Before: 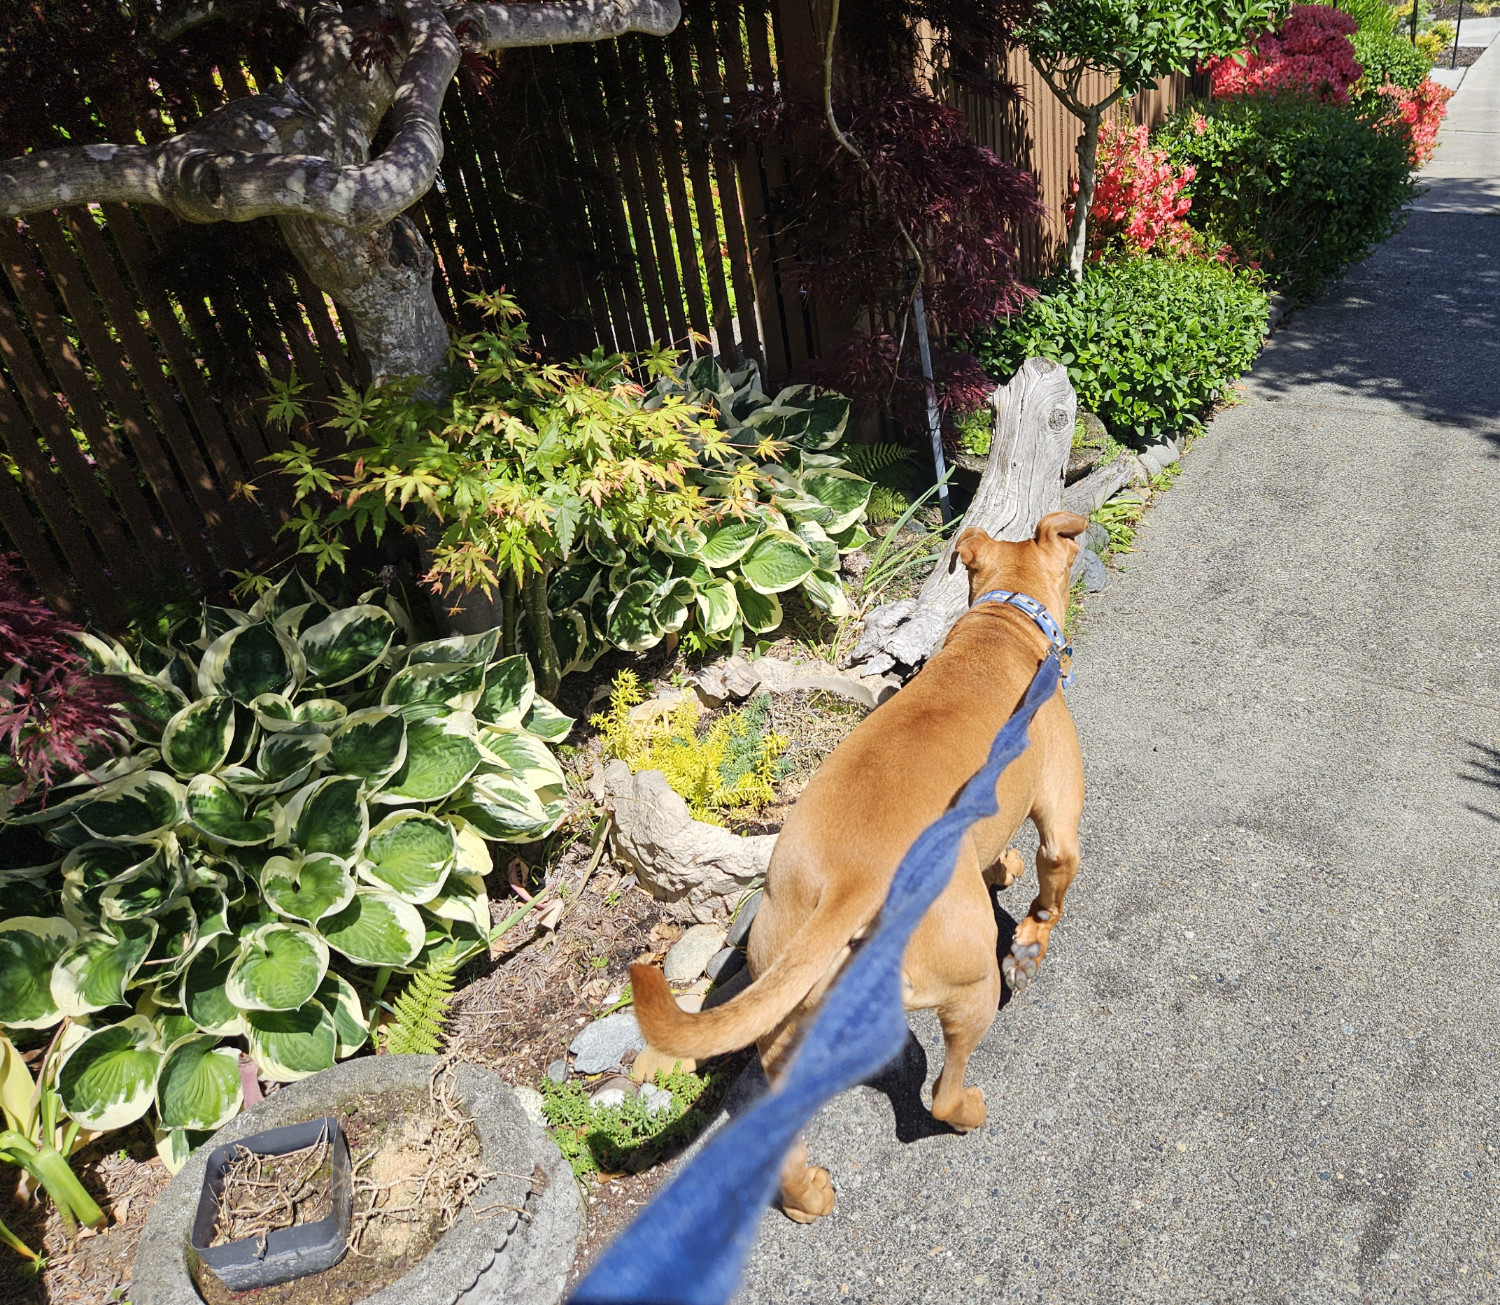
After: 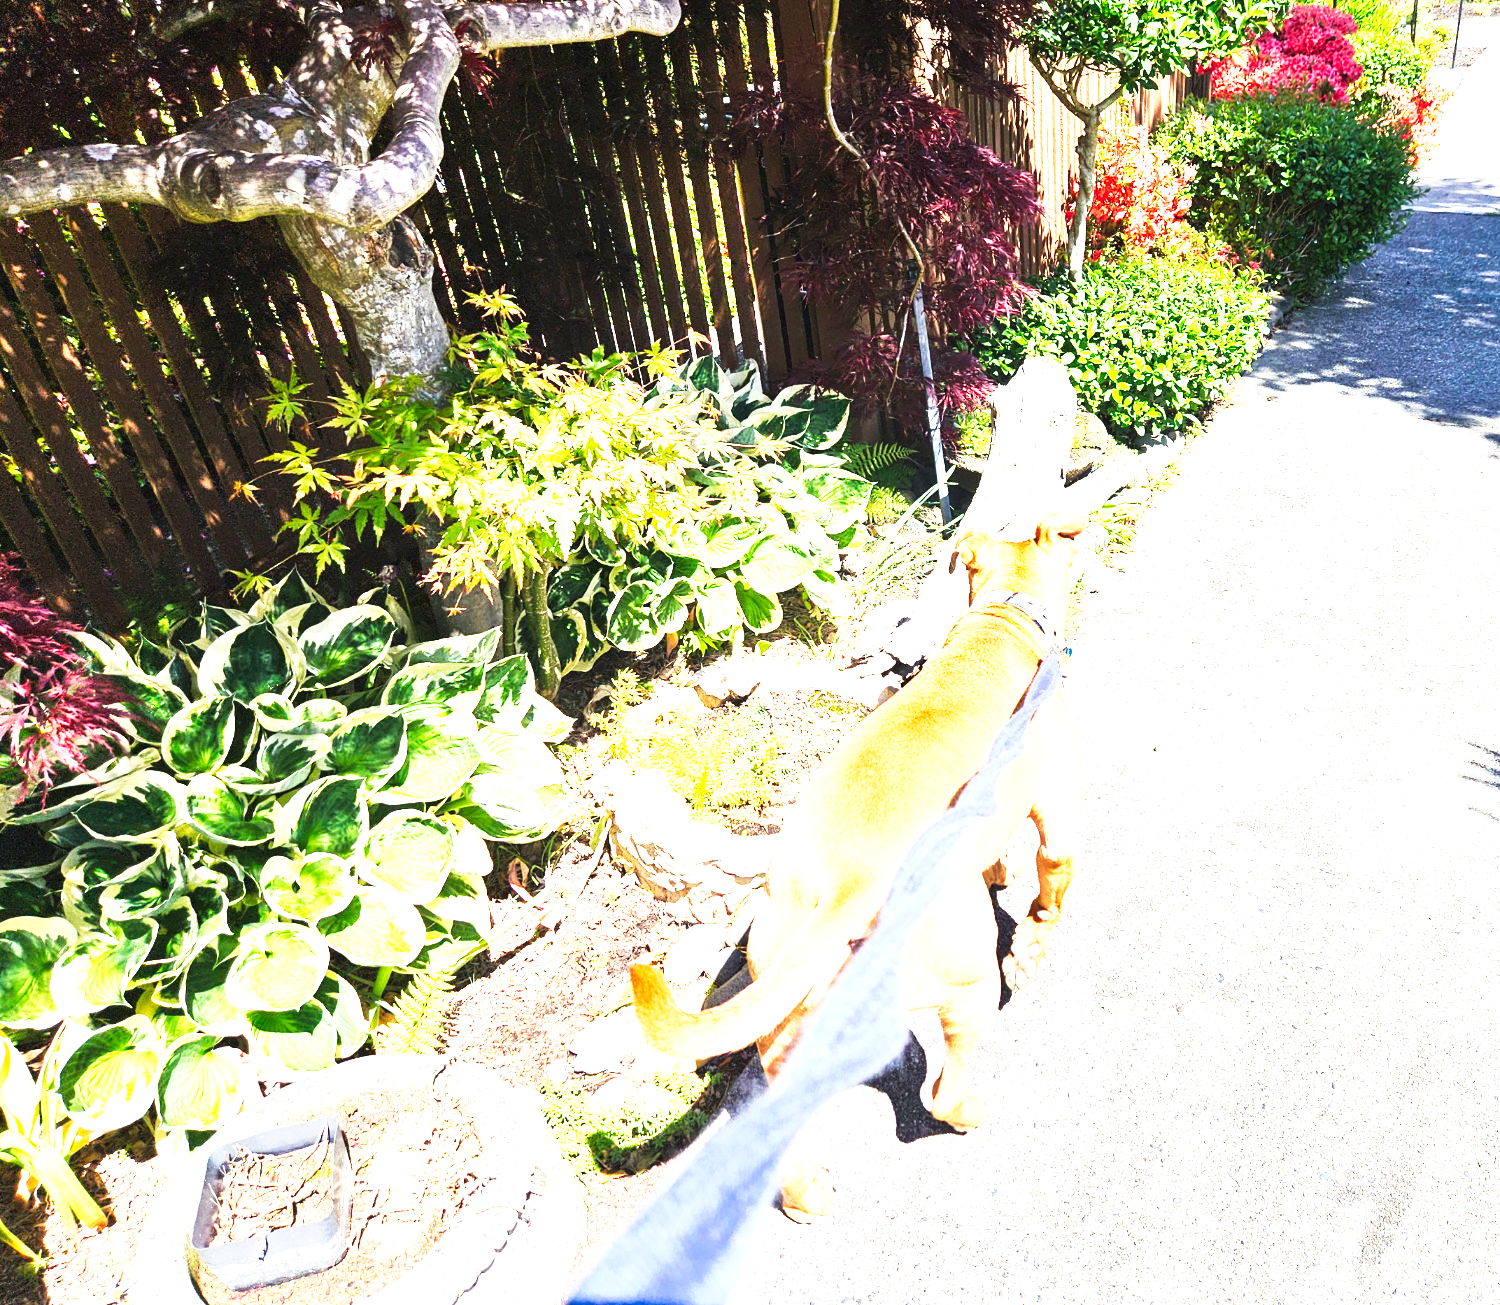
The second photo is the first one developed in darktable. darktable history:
tone curve: curves: ch0 [(0, 0.013) (0.198, 0.175) (0.512, 0.582) (0.625, 0.754) (0.81, 0.934) (1, 1)], preserve colors none
exposure: exposure 1.989 EV, compensate highlight preservation false
